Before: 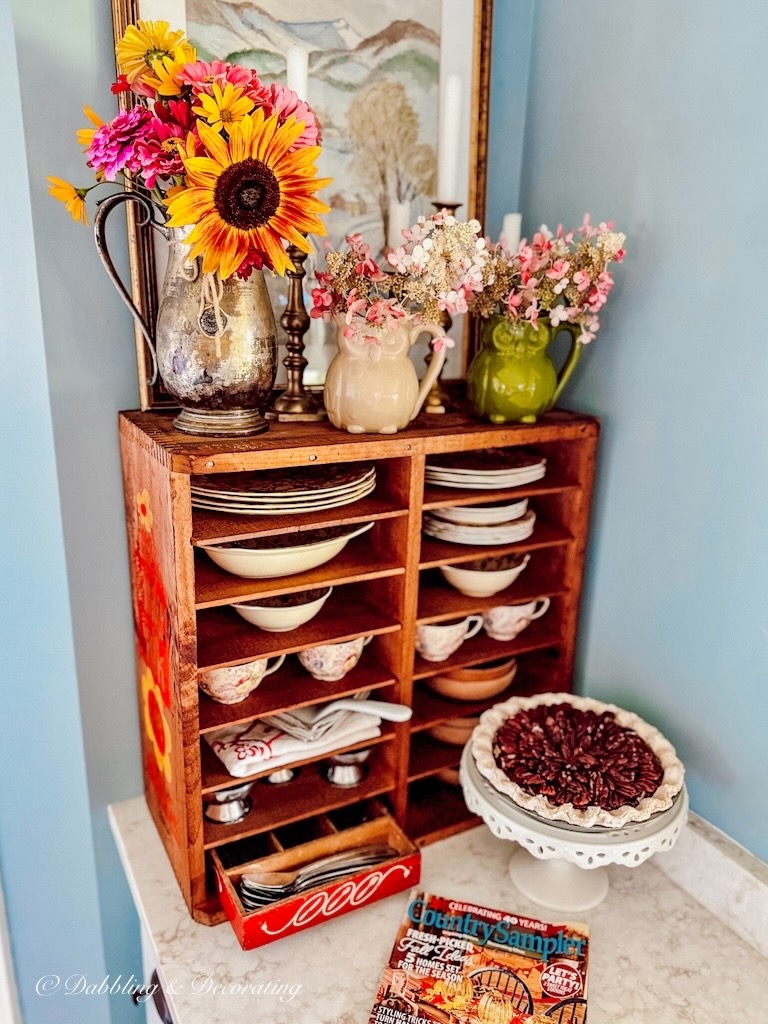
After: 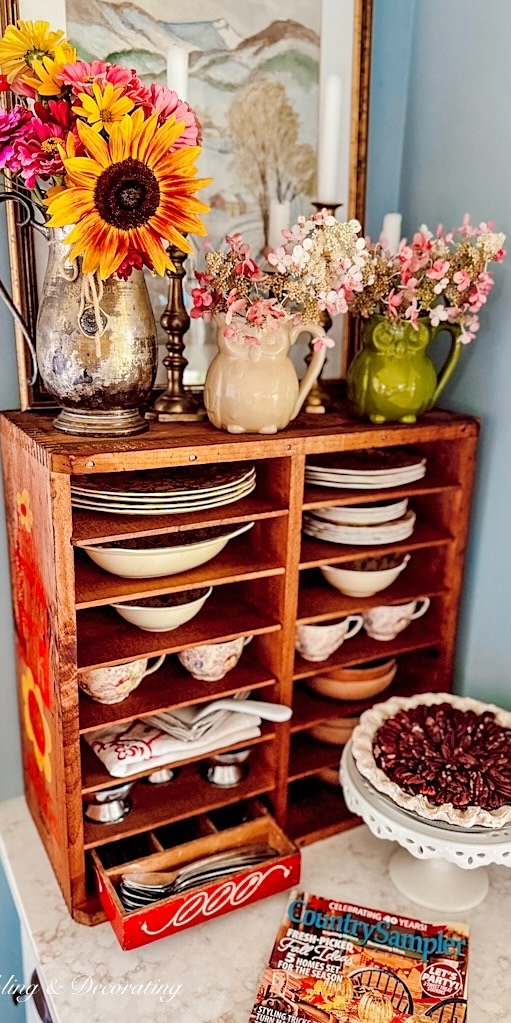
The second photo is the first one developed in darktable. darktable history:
sharpen: amount 0.215
crop and rotate: left 15.627%, right 17.779%
